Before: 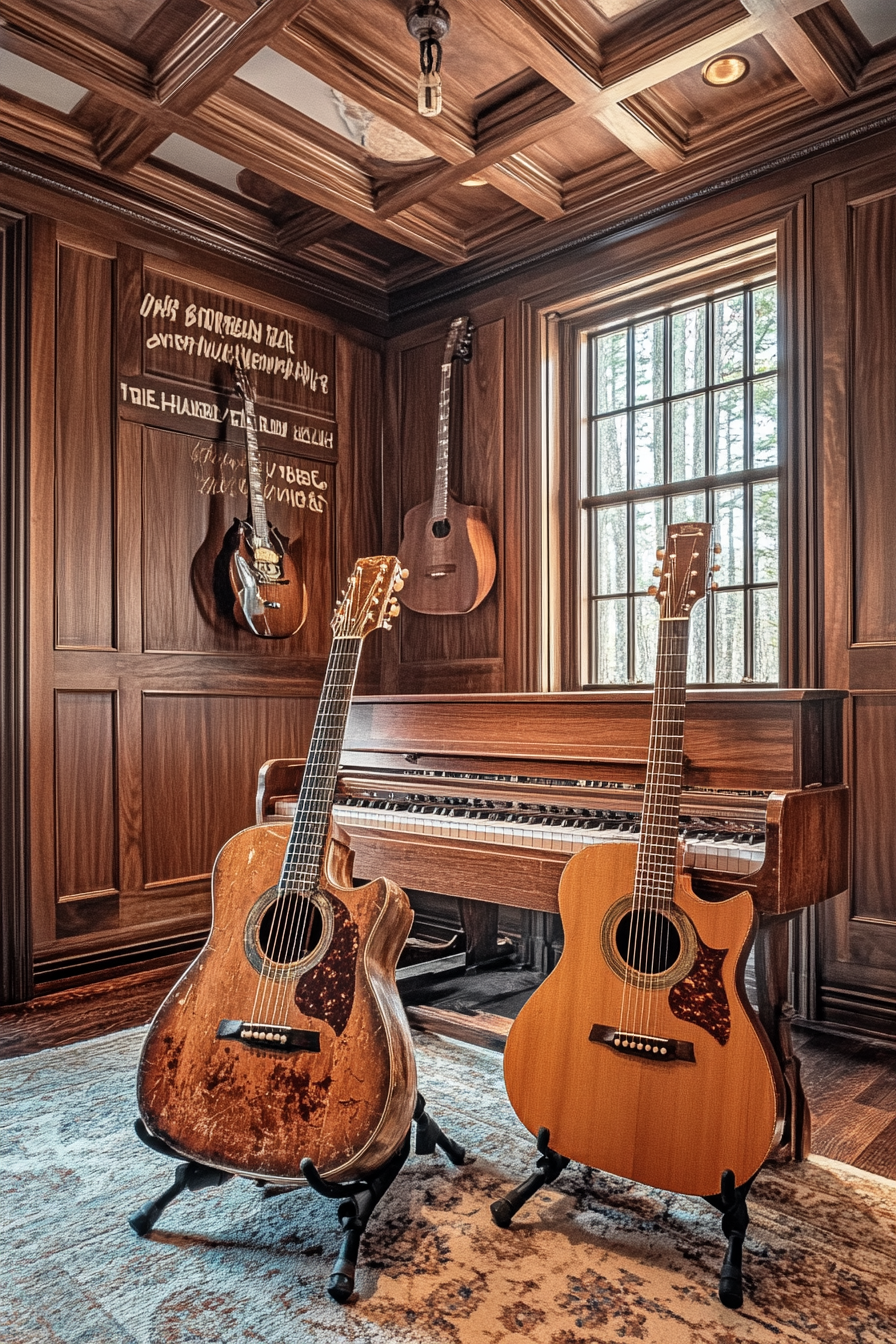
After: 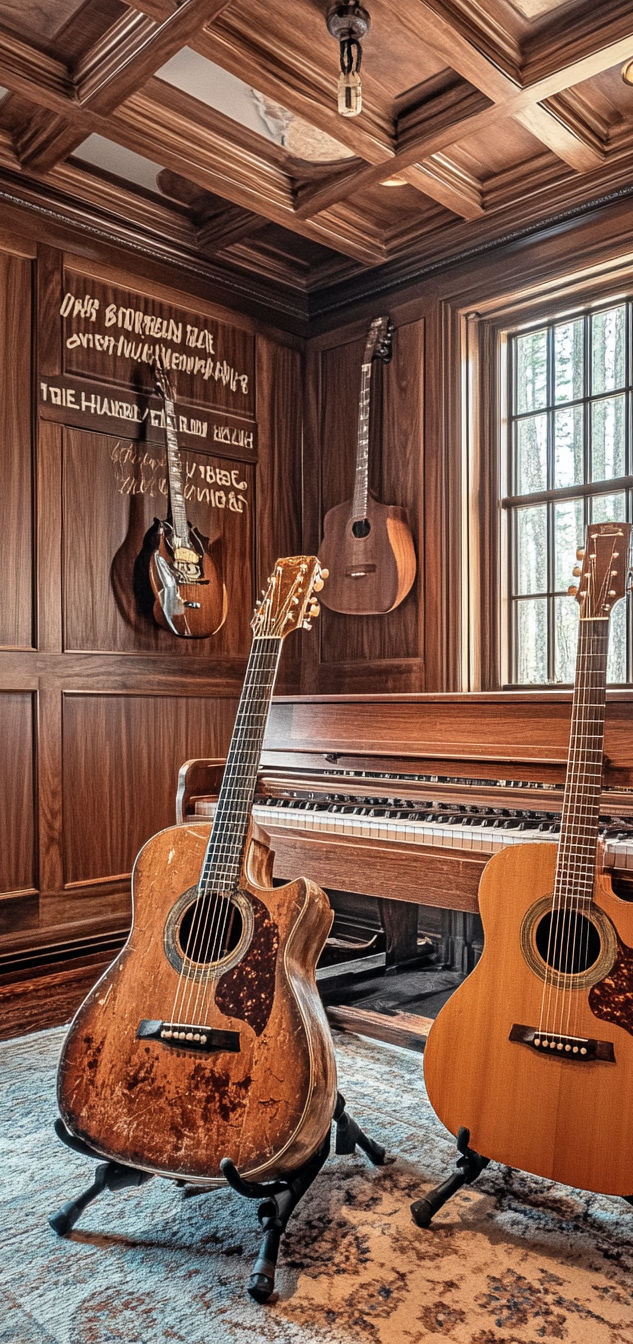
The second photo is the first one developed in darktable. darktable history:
crop and rotate: left 8.991%, right 20.294%
